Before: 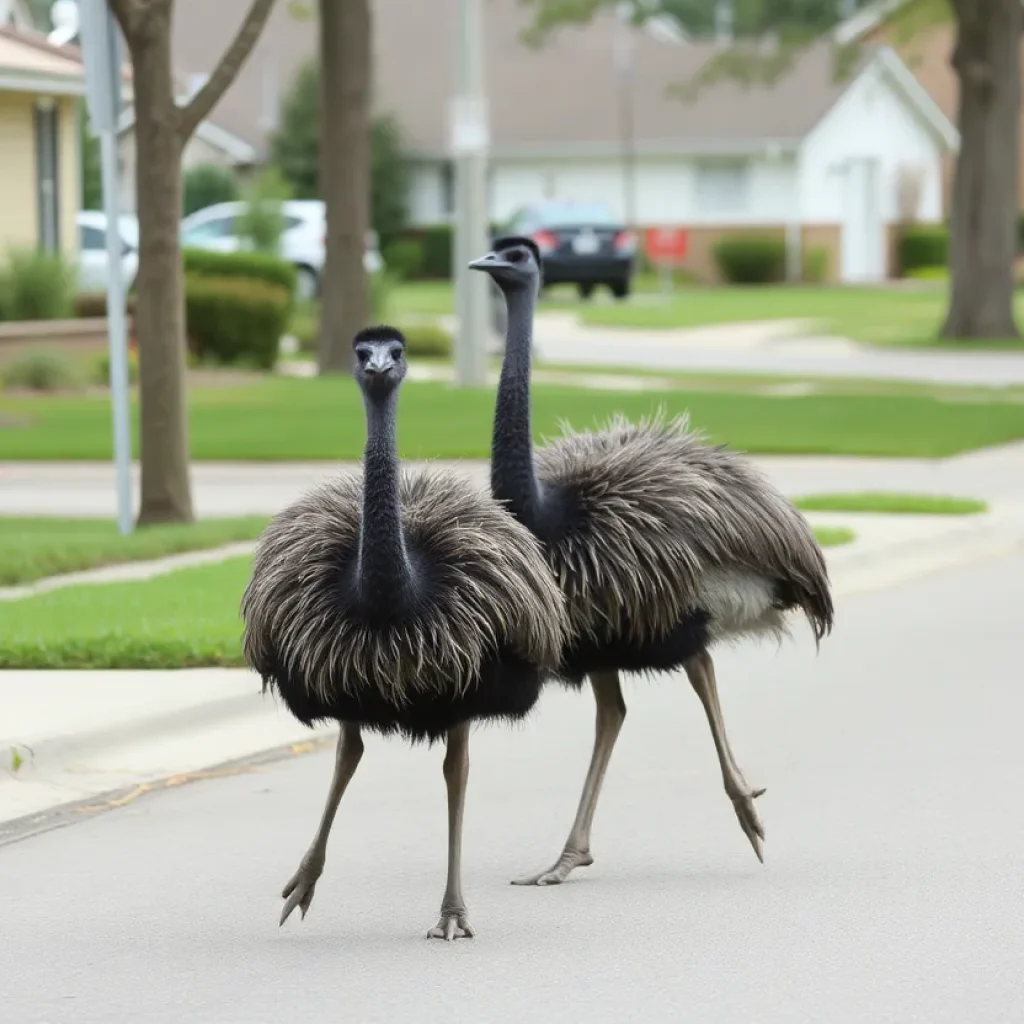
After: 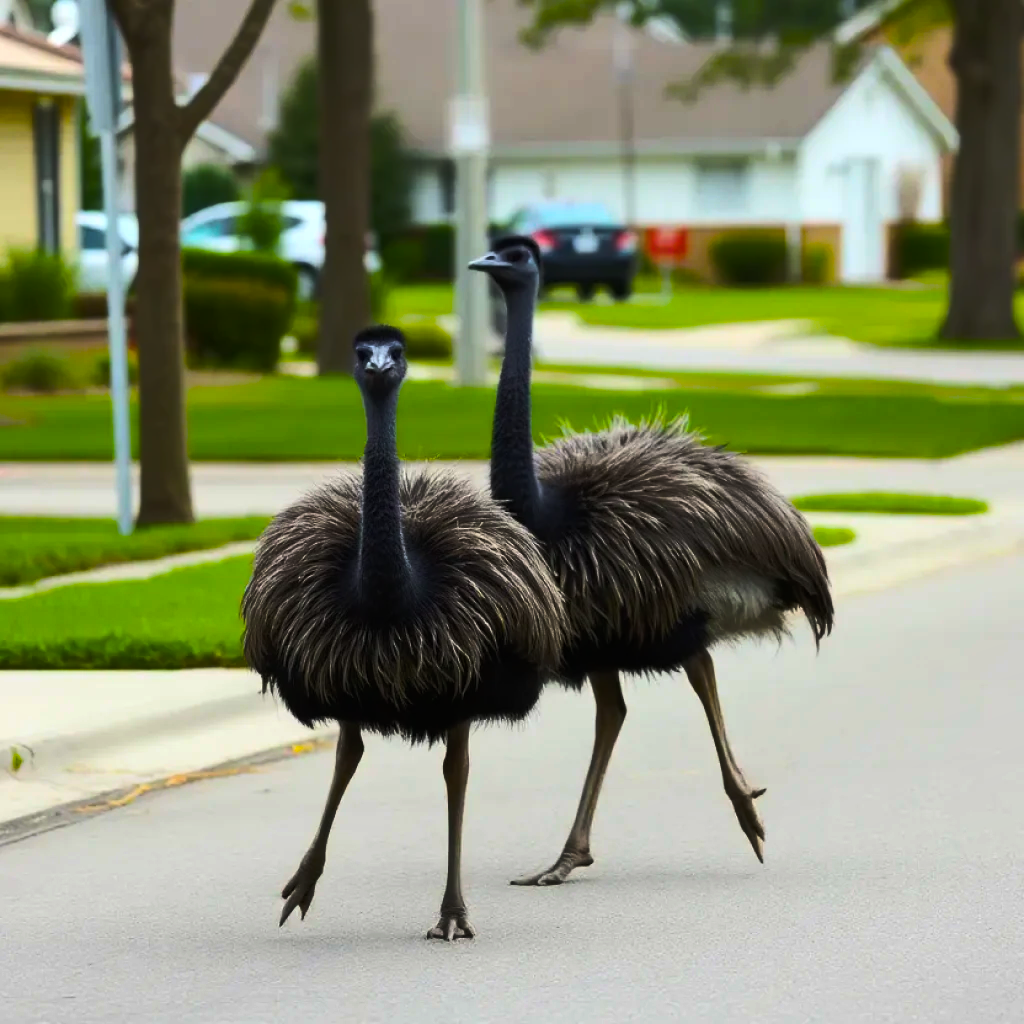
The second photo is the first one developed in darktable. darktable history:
color balance rgb: linear chroma grading › global chroma 40.15%, perceptual saturation grading › global saturation 60.58%, perceptual saturation grading › highlights 20.44%, perceptual saturation grading › shadows -50.36%, perceptual brilliance grading › highlights 2.19%, perceptual brilliance grading › mid-tones -50.36%, perceptual brilliance grading › shadows -50.36%
shadows and highlights: radius 337.17, shadows 29.01, soften with gaussian
